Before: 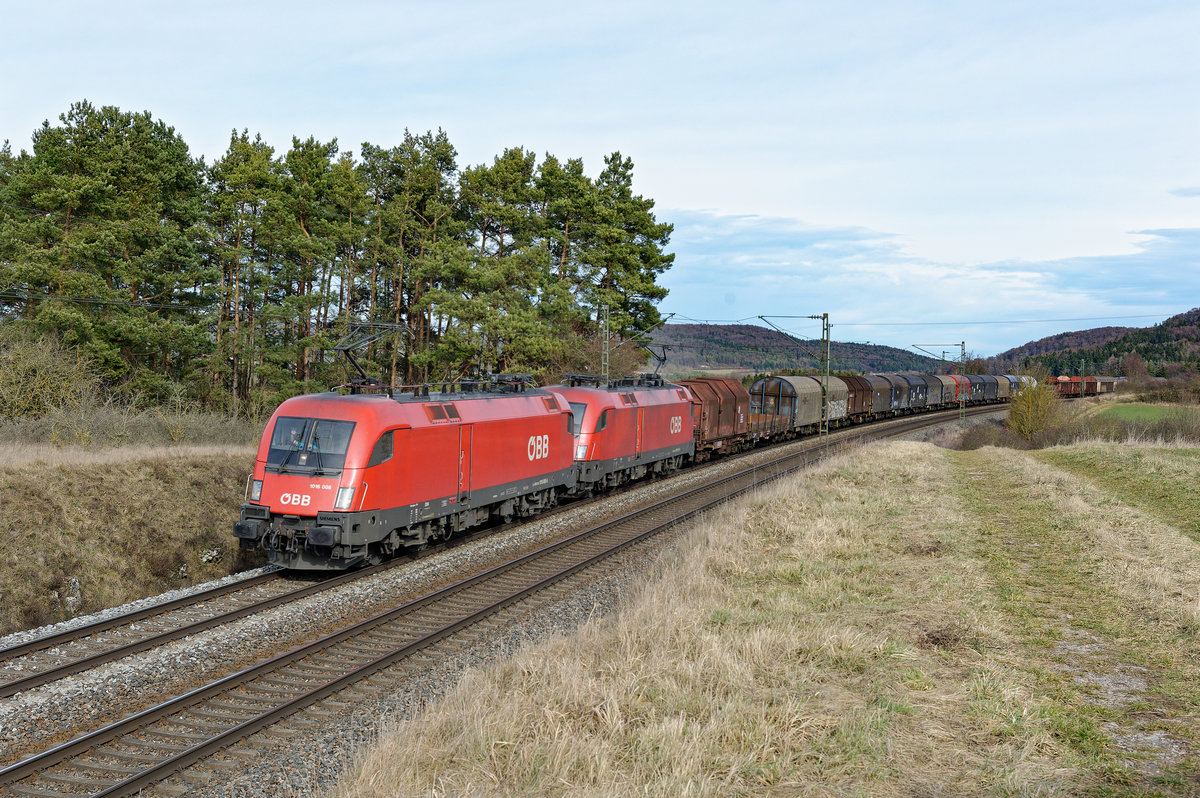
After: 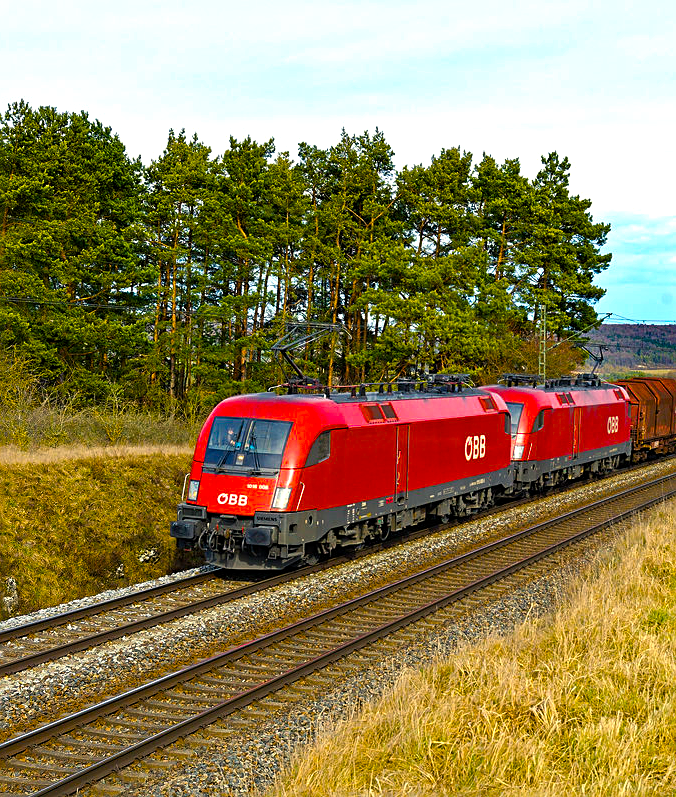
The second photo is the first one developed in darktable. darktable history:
color balance rgb: highlights gain › chroma 3.015%, highlights gain › hue 76.16°, perceptual saturation grading › global saturation 64.951%, perceptual saturation grading › highlights 59.763%, perceptual saturation grading › mid-tones 49.896%, perceptual saturation grading › shadows 49.66%, perceptual brilliance grading › highlights 14.048%, perceptual brilliance grading › shadows -19.435%, global vibrance 20%
sharpen: amount 0.468
crop: left 5.282%, right 38.343%
